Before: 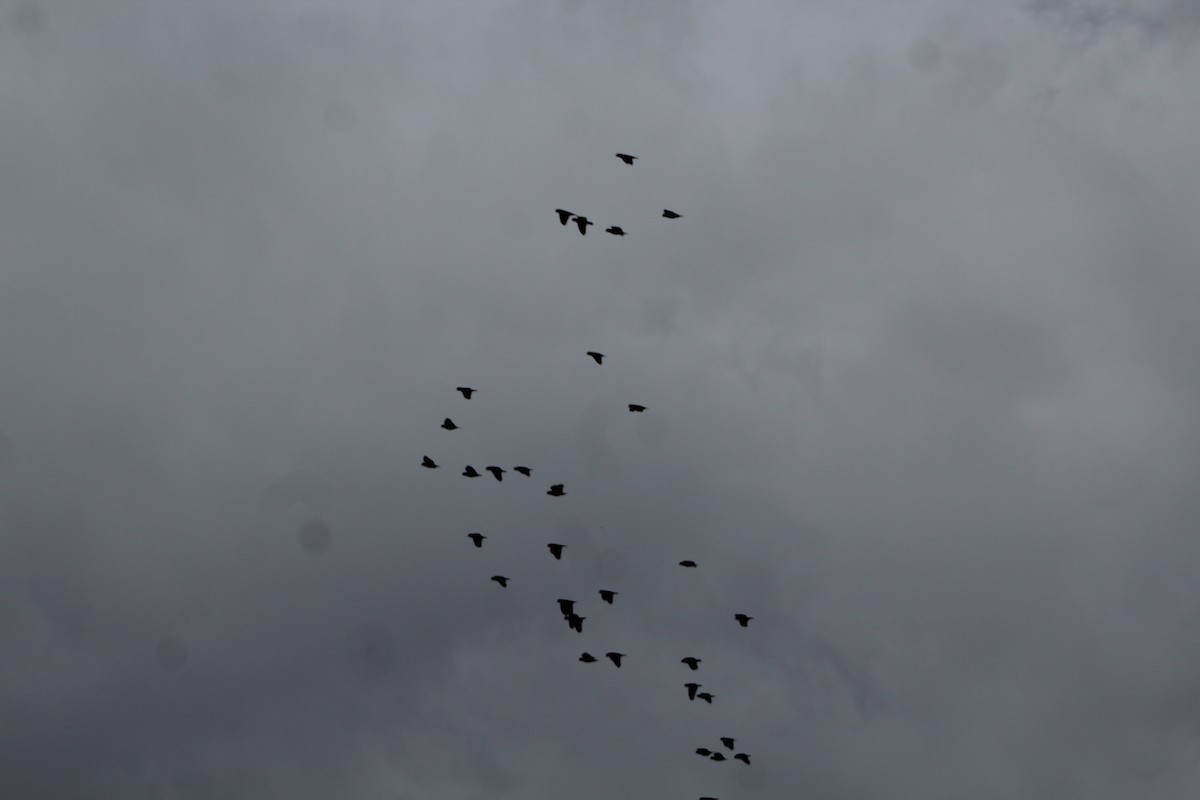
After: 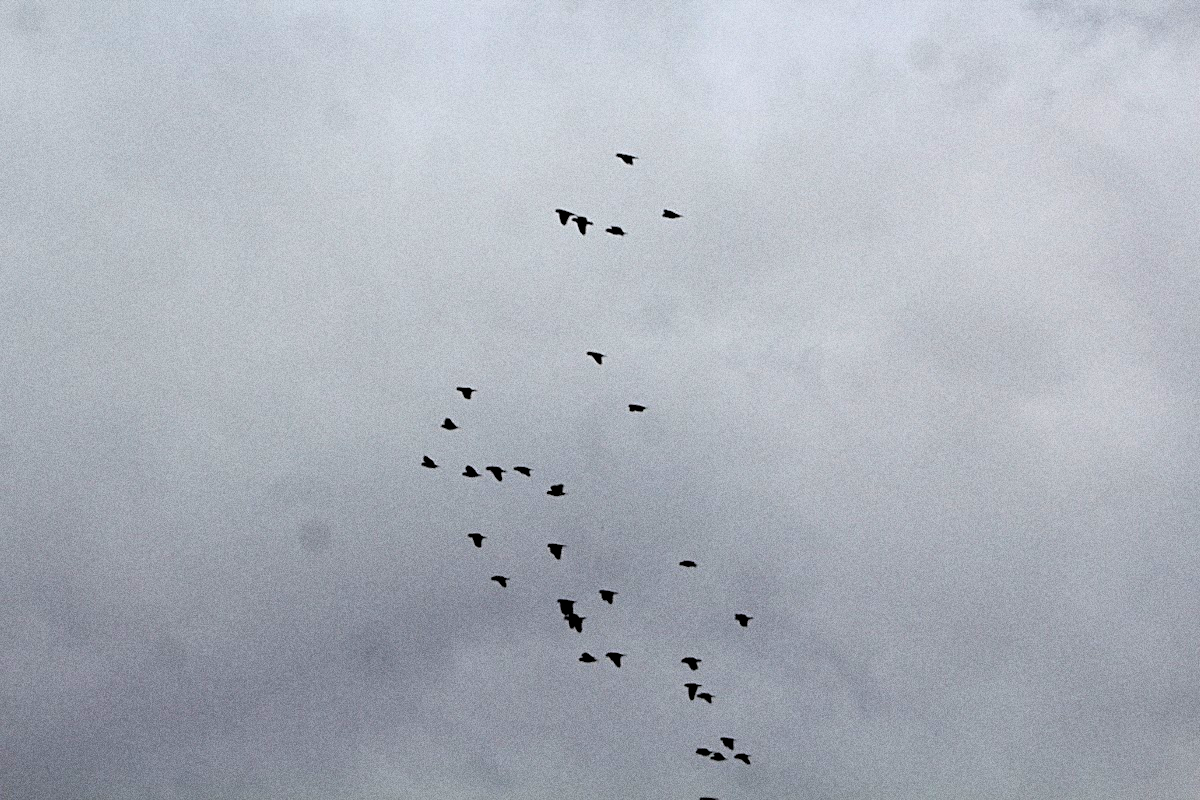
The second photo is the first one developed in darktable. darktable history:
local contrast: mode bilateral grid, contrast 20, coarseness 50, detail 120%, midtone range 0.2
sharpen: amount 0.478
grain: coarseness 0.09 ISO, strength 40%
rgb levels: preserve colors sum RGB, levels [[0.038, 0.433, 0.934], [0, 0.5, 1], [0, 0.5, 1]]
exposure: black level correction 0, exposure 1.4 EV, compensate highlight preservation false
